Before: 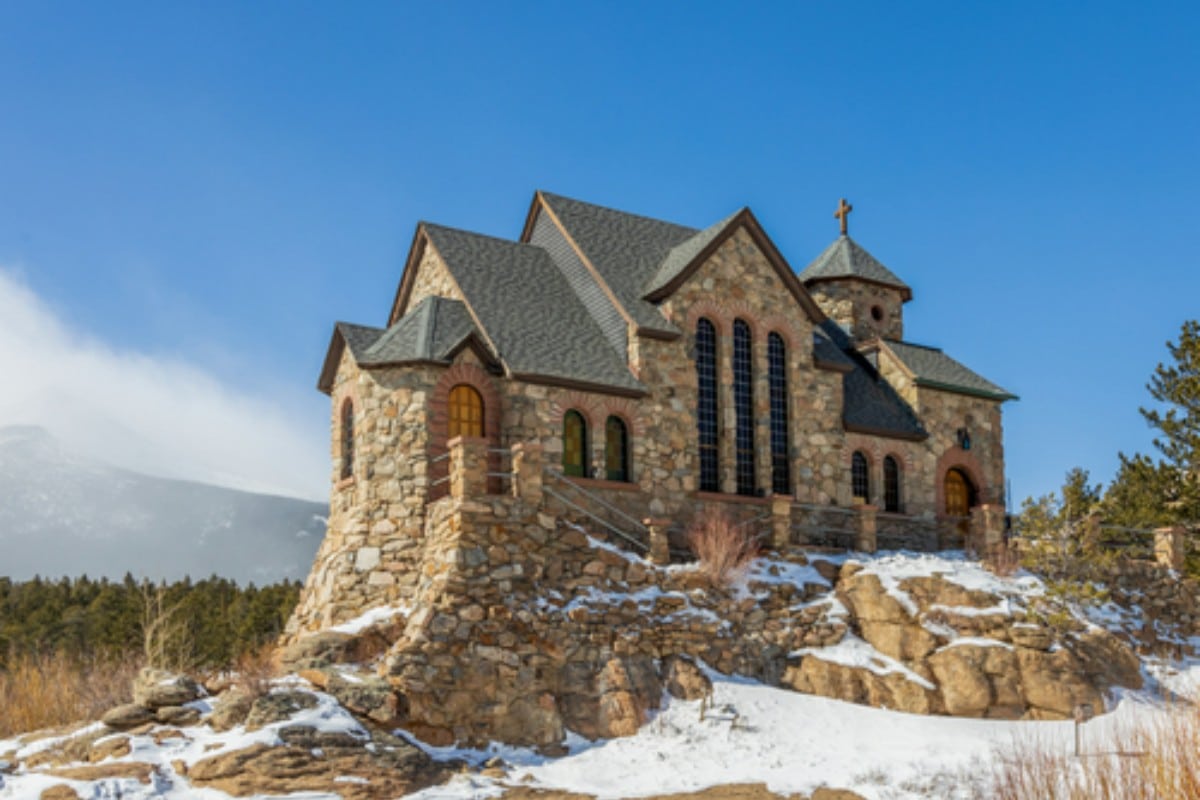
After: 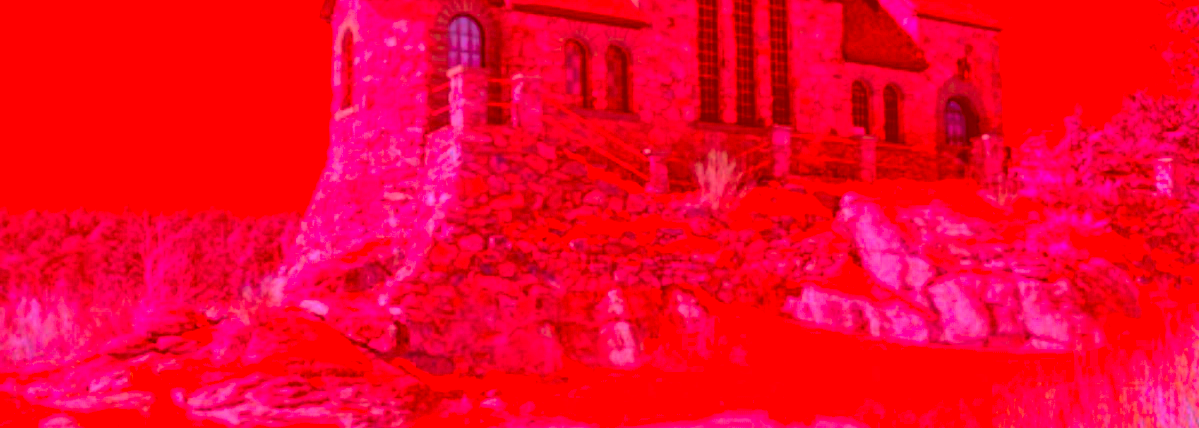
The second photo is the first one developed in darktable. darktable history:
crop and rotate: top 46.449%, right 0.081%
color correction: highlights a* -39.52, highlights b* -39.41, shadows a* -39.63, shadows b* -39.82, saturation -3
tone curve: curves: ch0 [(0, 0) (0.402, 0.473) (0.673, 0.68) (0.899, 0.832) (0.999, 0.903)]; ch1 [(0, 0) (0.379, 0.262) (0.464, 0.425) (0.498, 0.49) (0.507, 0.5) (0.53, 0.532) (0.582, 0.583) (0.68, 0.672) (0.791, 0.748) (1, 0.896)]; ch2 [(0, 0) (0.199, 0.414) (0.438, 0.49) (0.496, 0.501) (0.515, 0.546) (0.577, 0.605) (0.632, 0.649) (0.717, 0.727) (0.845, 0.855) (0.998, 0.977)], color space Lab, independent channels, preserve colors none
contrast brightness saturation: contrast 0.035, saturation 0.073
